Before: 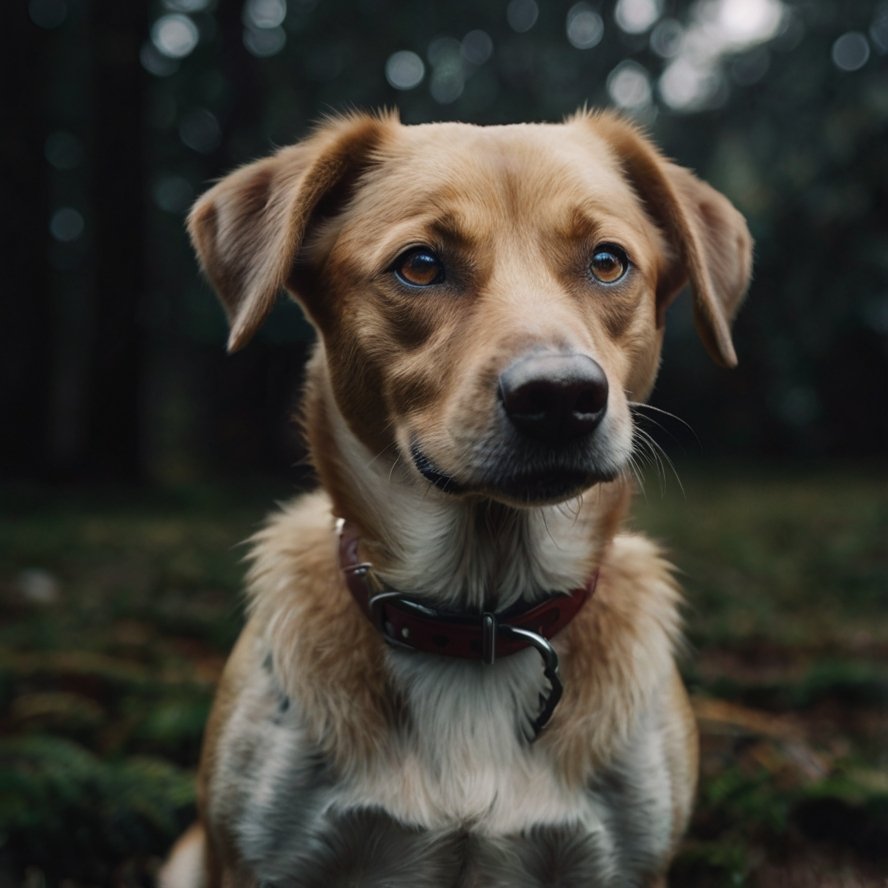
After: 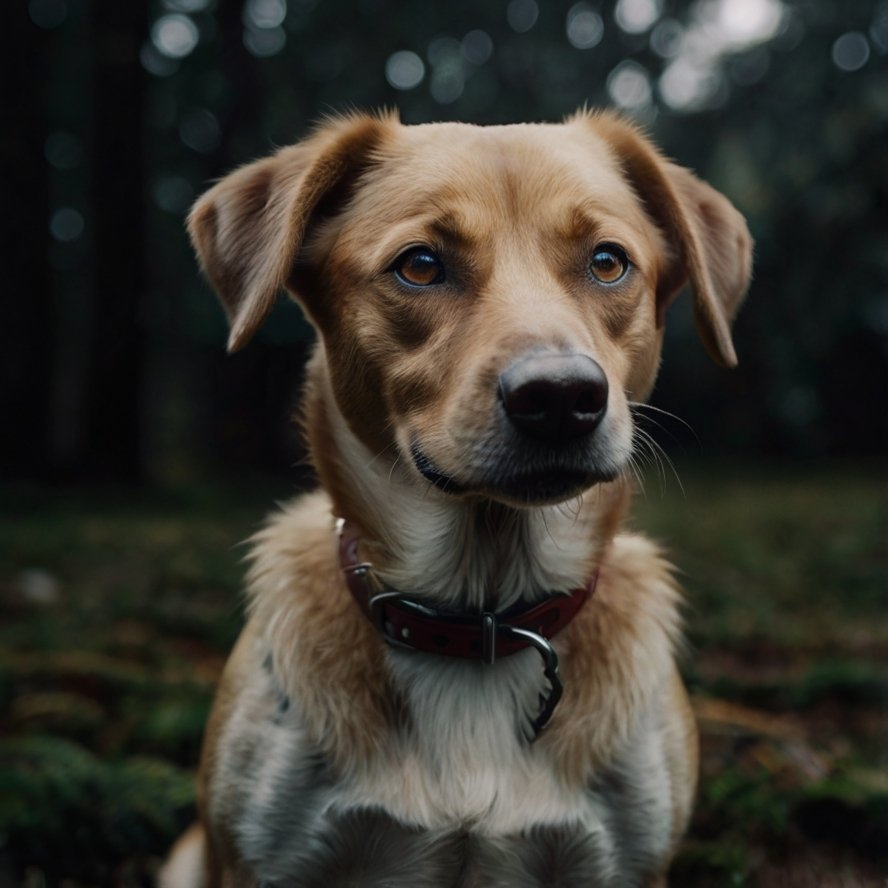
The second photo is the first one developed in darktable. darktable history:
exposure: black level correction 0.002, exposure -0.198 EV, compensate highlight preservation false
